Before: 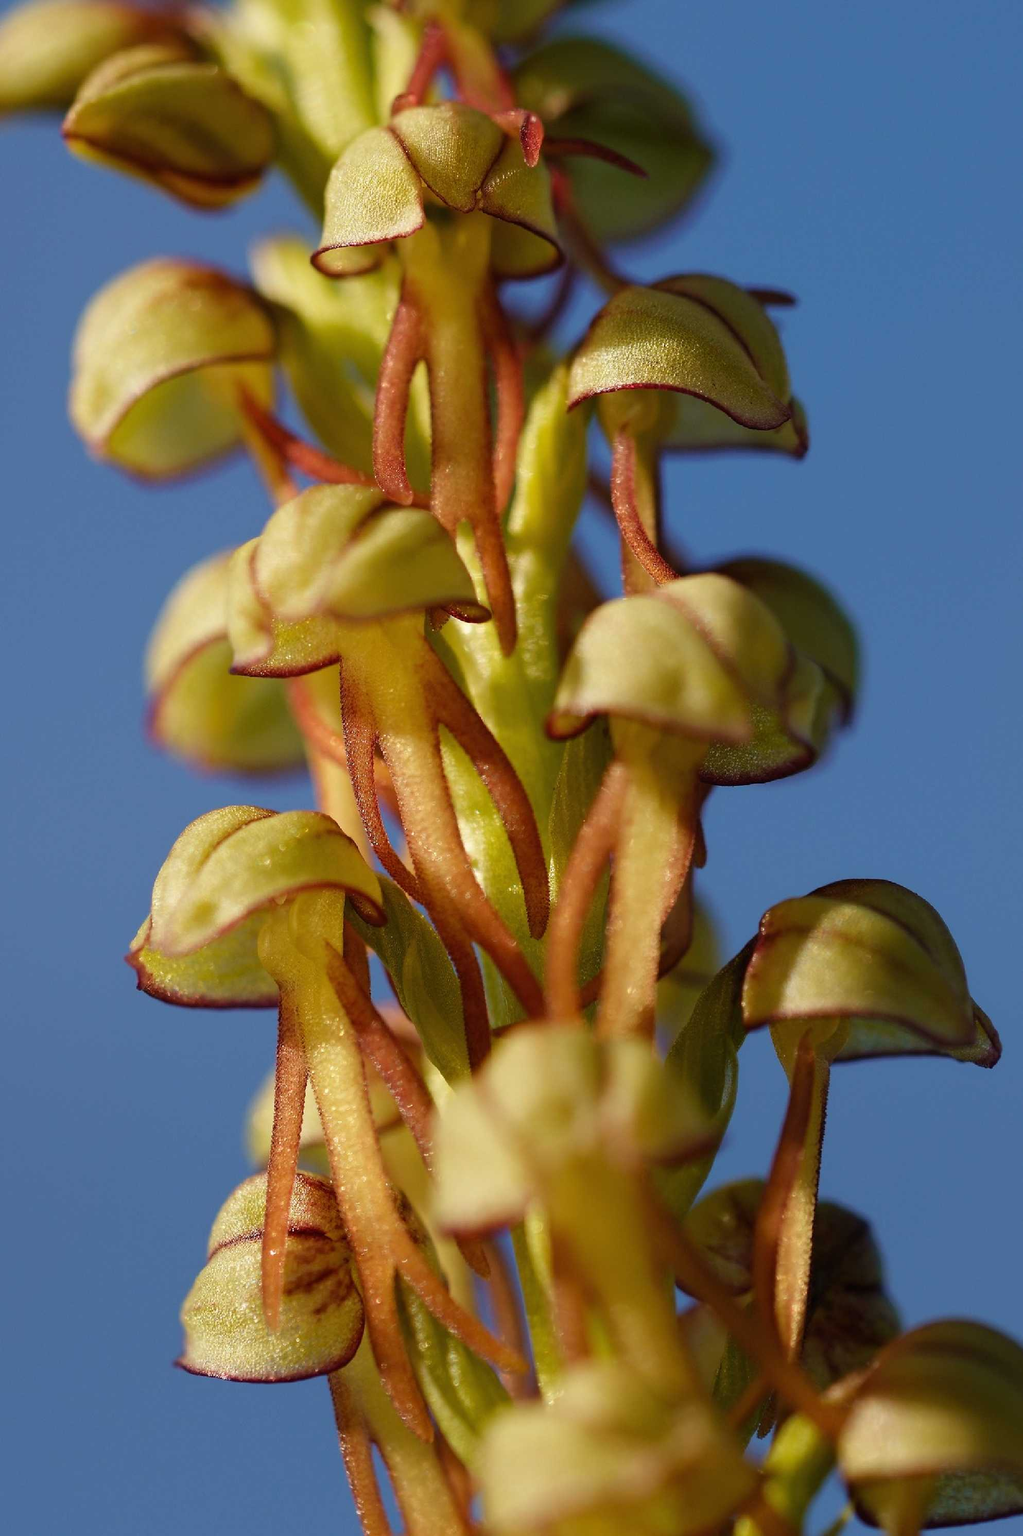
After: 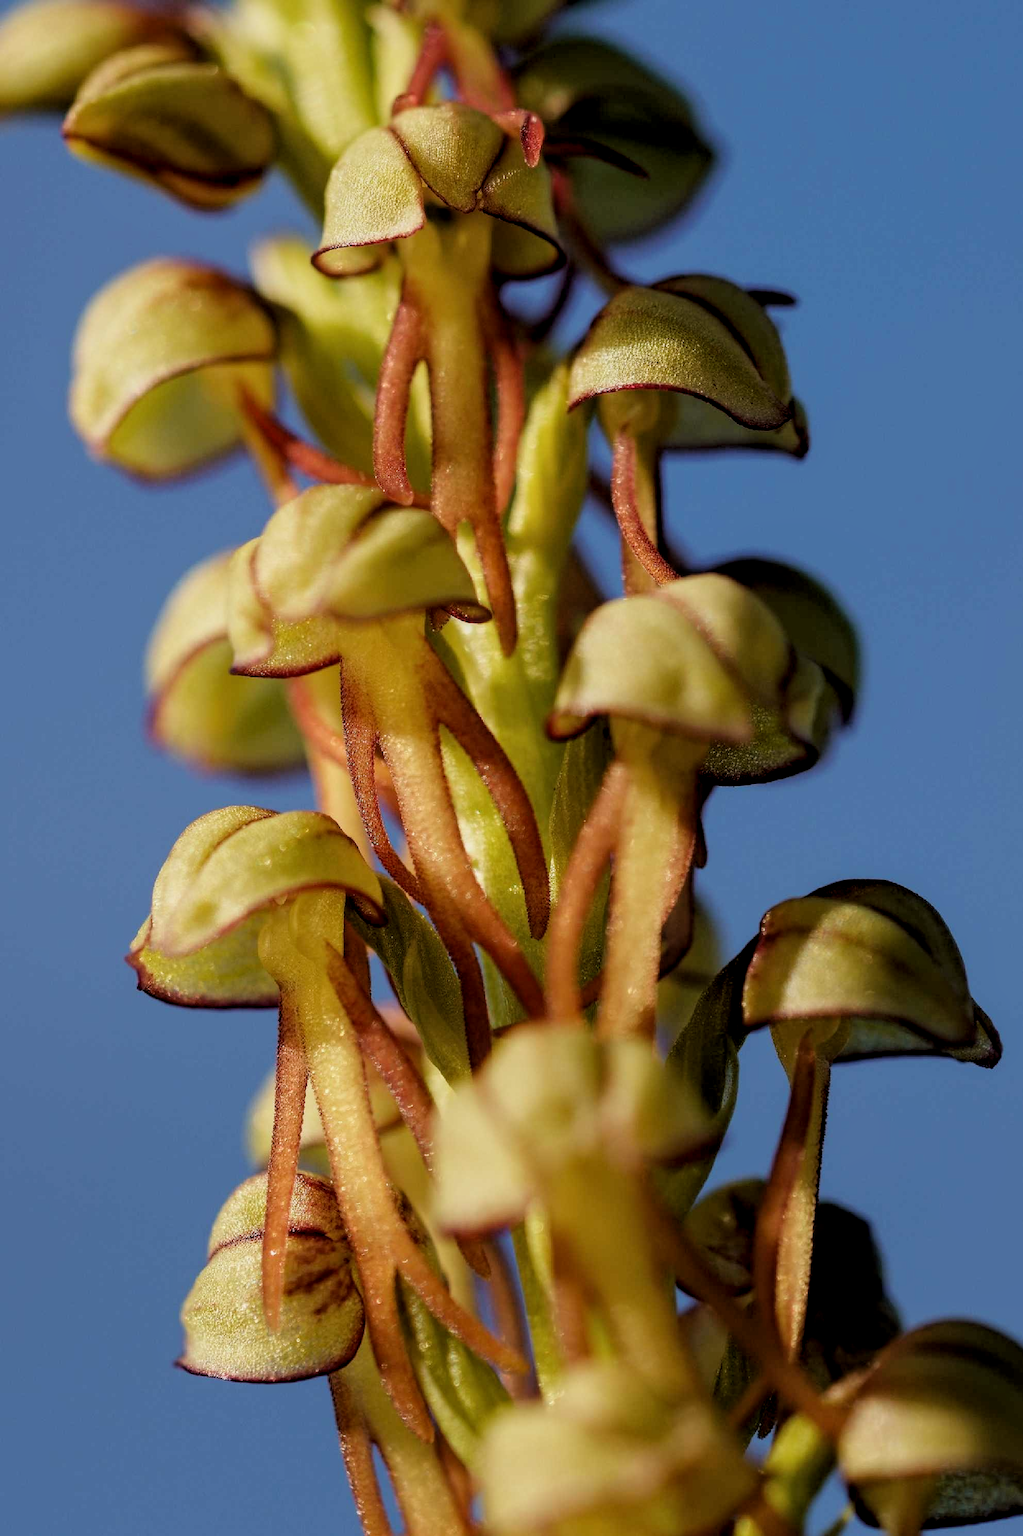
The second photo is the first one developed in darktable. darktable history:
filmic rgb: black relative exposure -7.76 EV, white relative exposure 4.4 EV, hardness 3.76, latitude 49.73%, contrast 1.101, color science v4 (2020)
local contrast: on, module defaults
